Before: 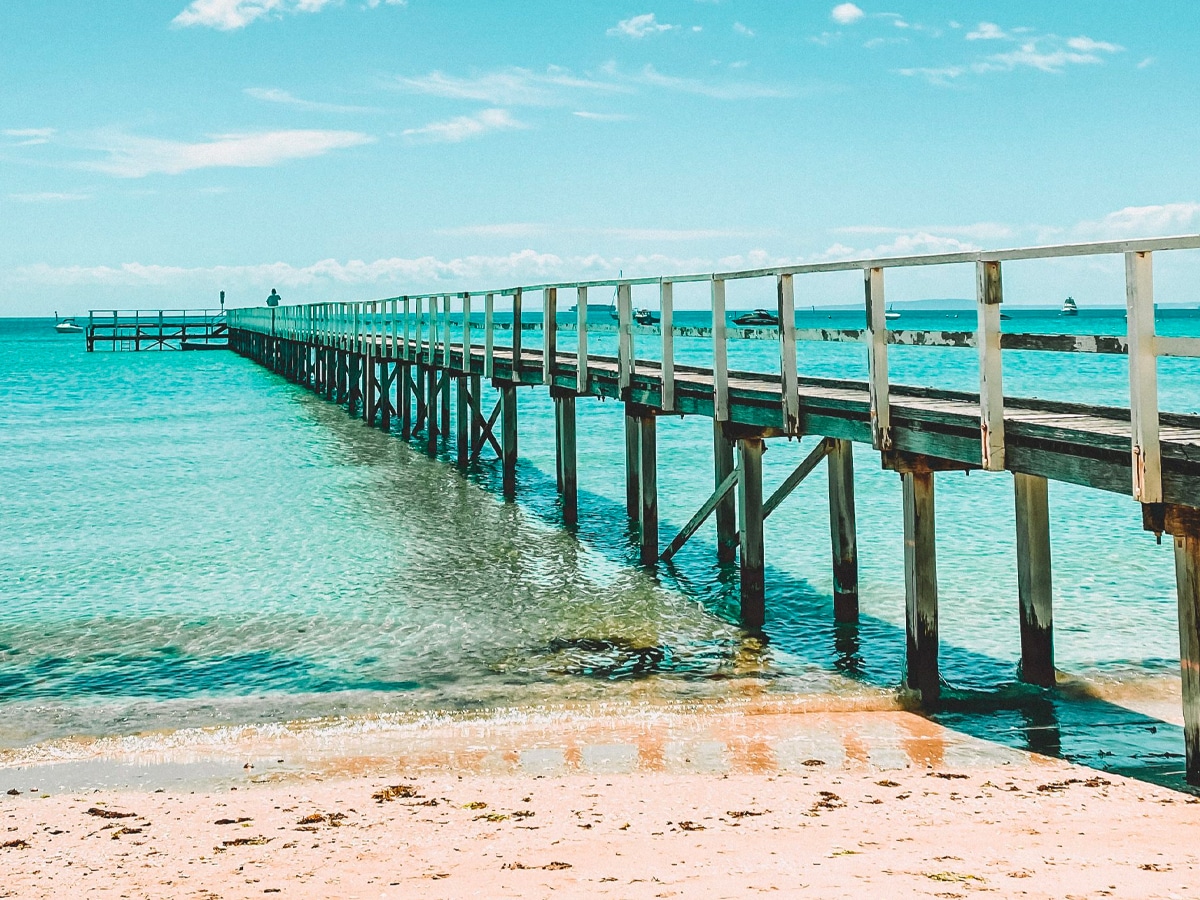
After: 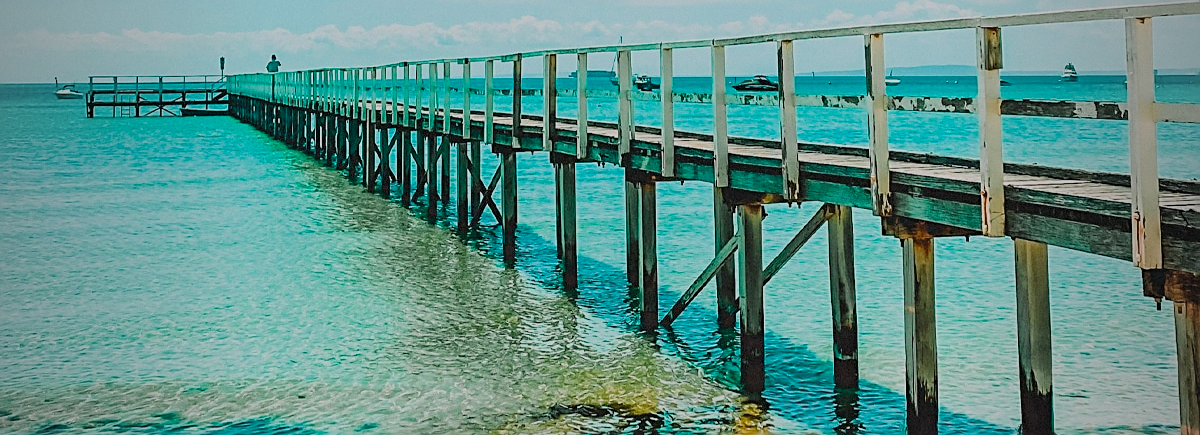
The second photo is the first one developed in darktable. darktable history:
sharpen: on, module defaults
vignetting: fall-off start 97%, fall-off radius 100%, width/height ratio 0.609, unbound false
filmic rgb: black relative exposure -8.79 EV, white relative exposure 4.98 EV, threshold 6 EV, target black luminance 0%, hardness 3.77, latitude 66.34%, contrast 0.822, highlights saturation mix 10%, shadows ↔ highlights balance 20%, add noise in highlights 0.1, color science v4 (2020), iterations of high-quality reconstruction 0, type of noise poissonian, enable highlight reconstruction true
crop and rotate: top 26.056%, bottom 25.543%
